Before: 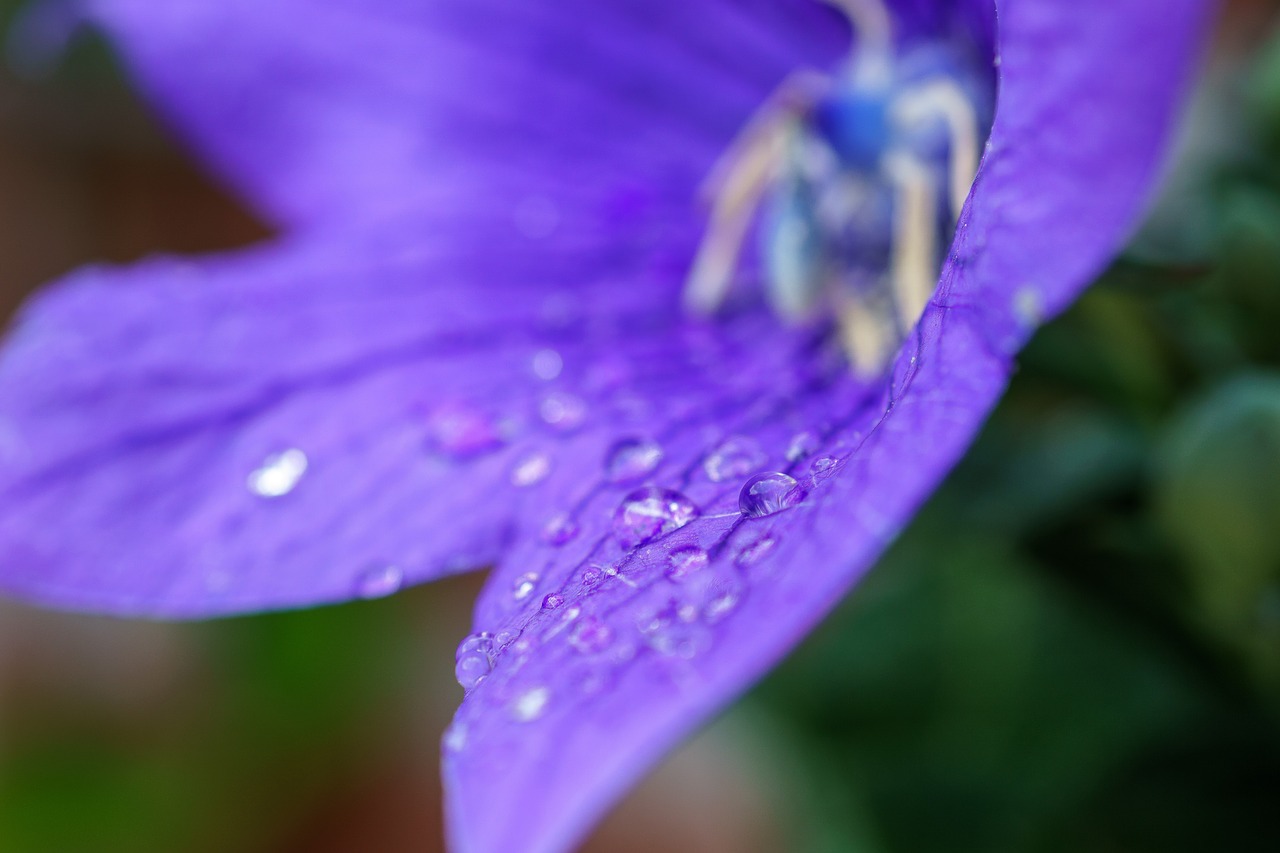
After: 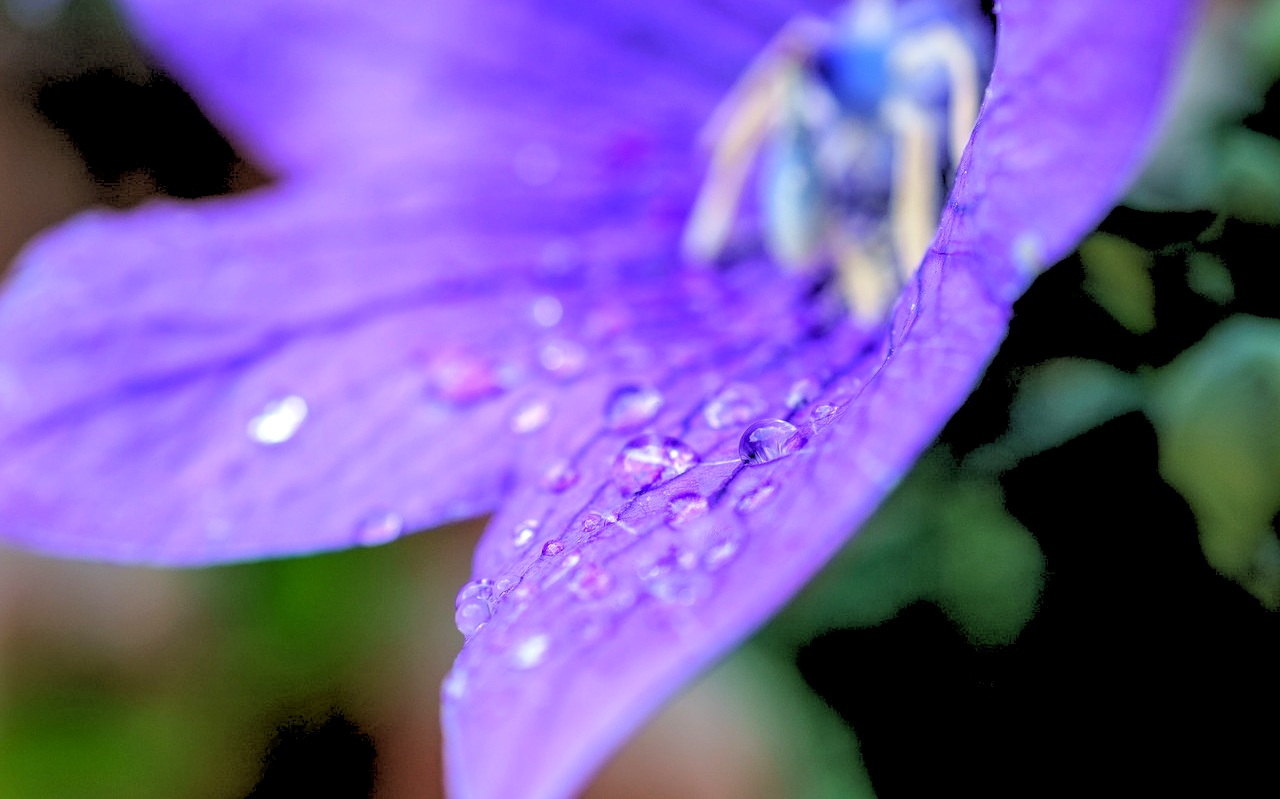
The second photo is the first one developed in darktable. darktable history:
crop and rotate: top 6.25%
rgb levels: levels [[0.027, 0.429, 0.996], [0, 0.5, 1], [0, 0.5, 1]]
local contrast: on, module defaults
